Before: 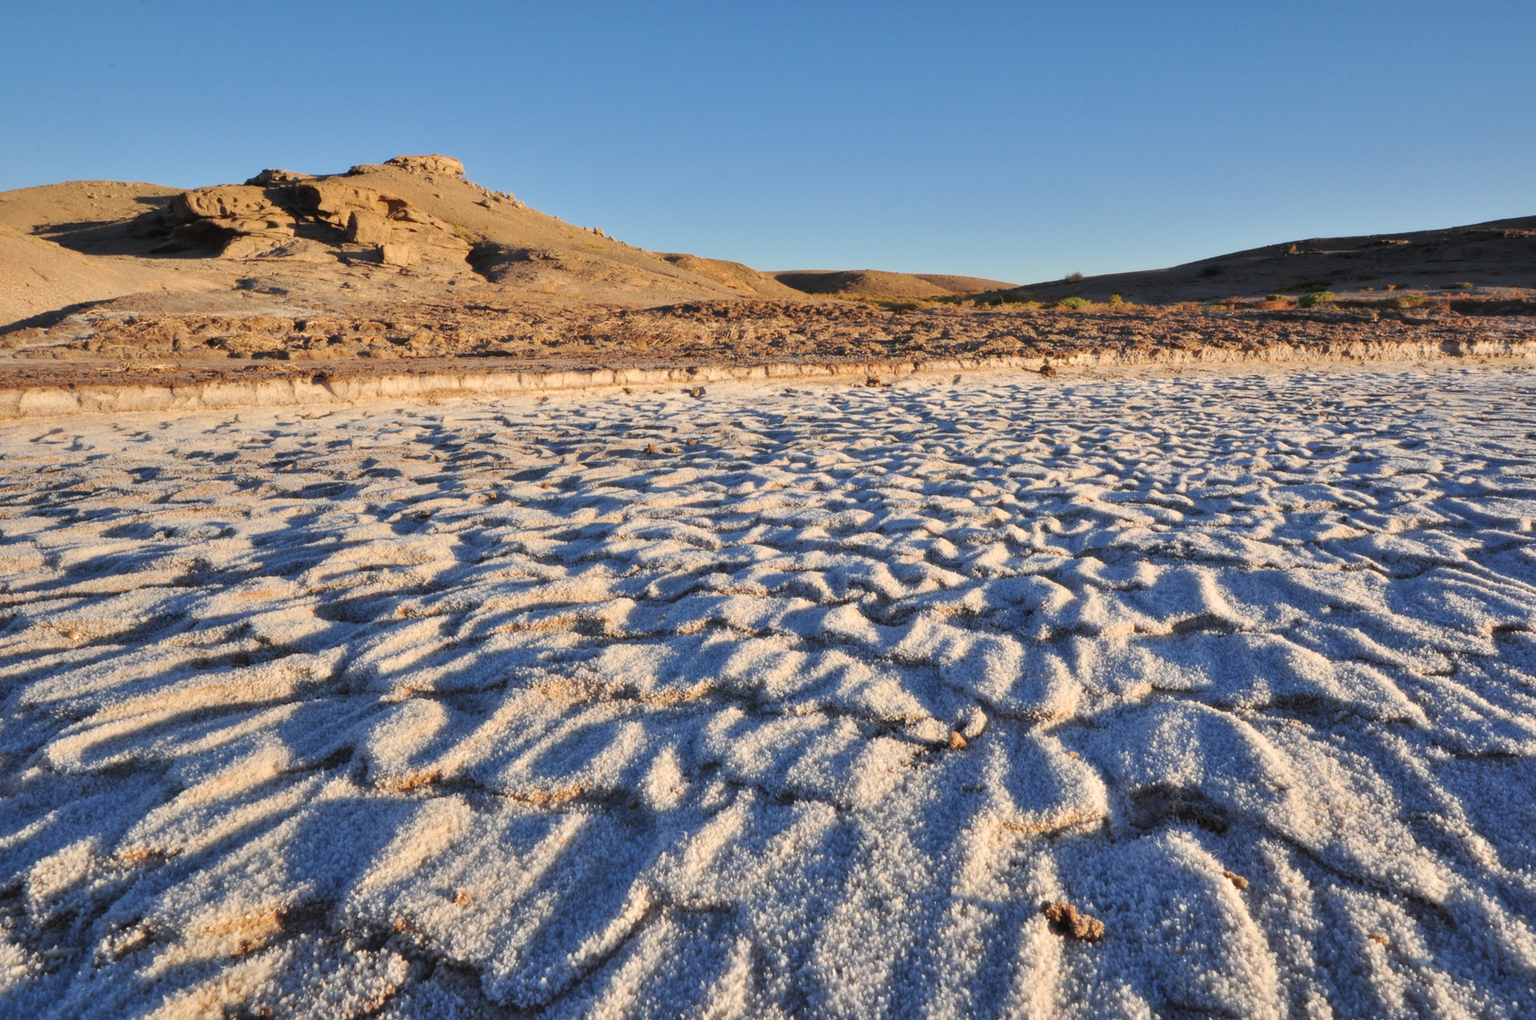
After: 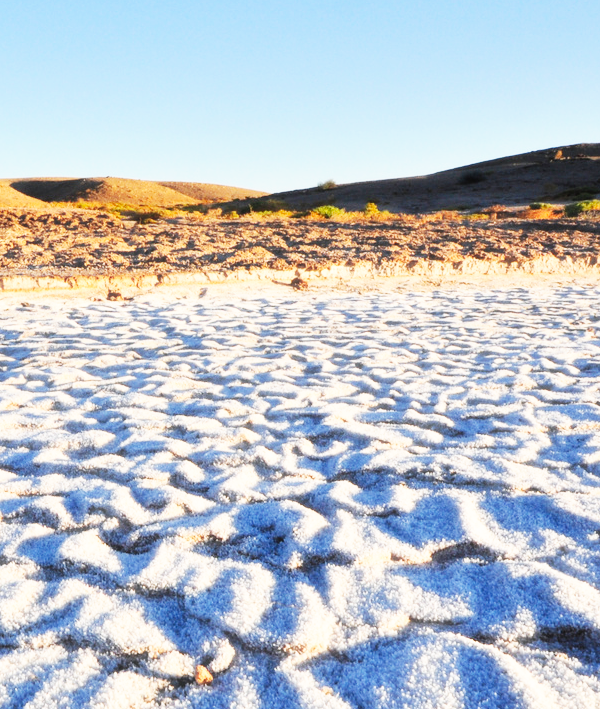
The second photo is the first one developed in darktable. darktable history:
crop and rotate: left 49.936%, top 10.094%, right 13.136%, bottom 24.256%
base curve: curves: ch0 [(0, 0) (0.007, 0.004) (0.027, 0.03) (0.046, 0.07) (0.207, 0.54) (0.442, 0.872) (0.673, 0.972) (1, 1)], preserve colors none
color balance: output saturation 110%
haze removal: strength -0.1, adaptive false
